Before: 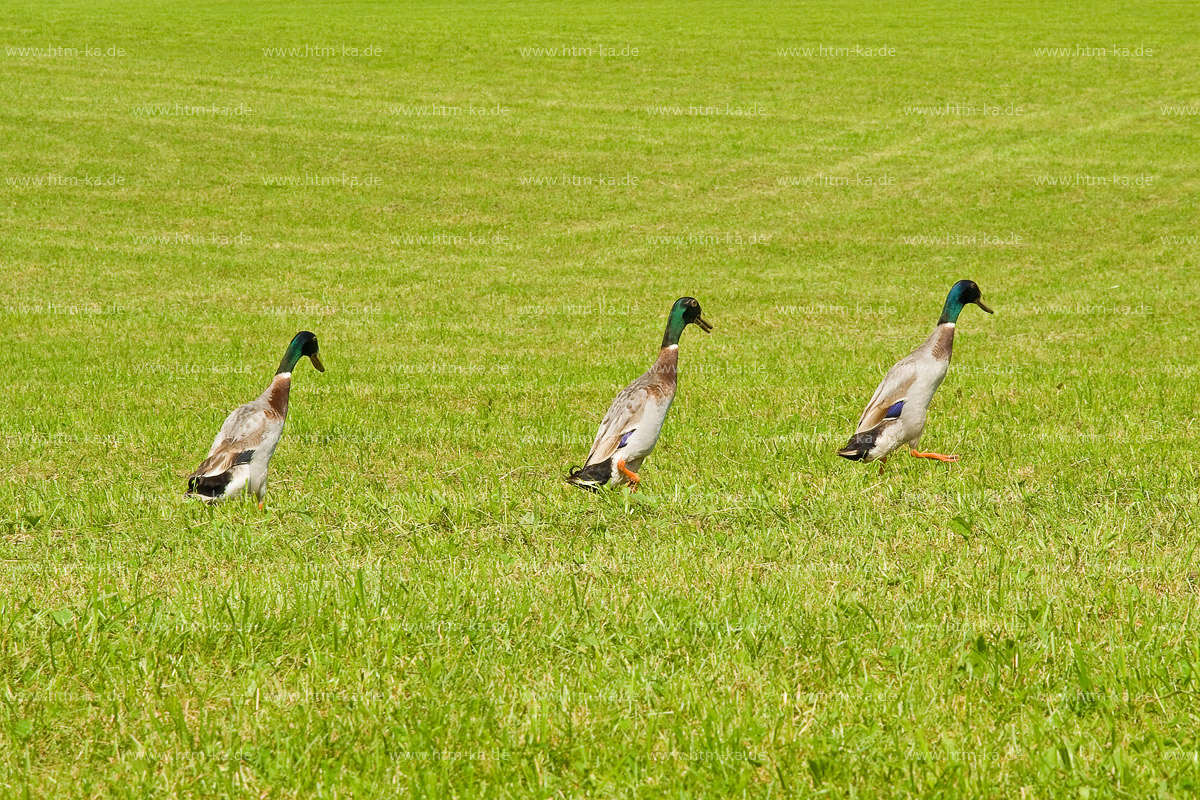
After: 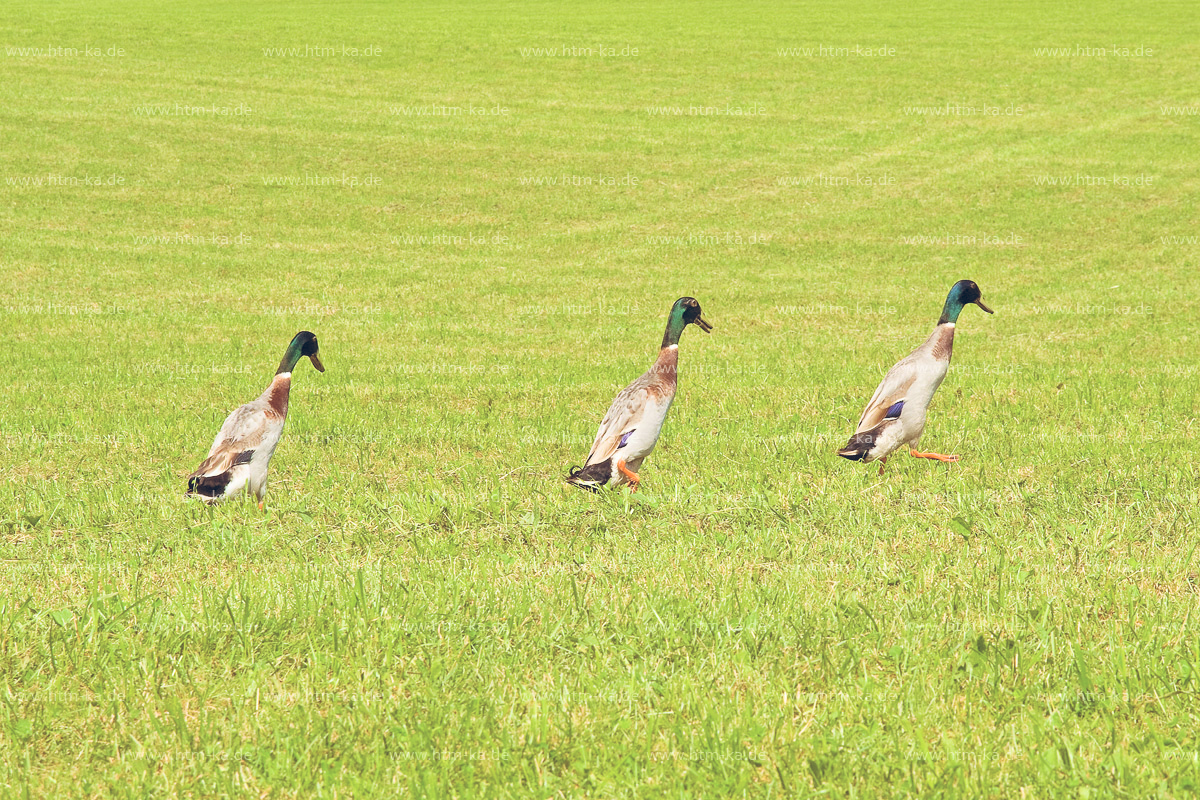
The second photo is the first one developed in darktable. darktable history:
color balance rgb: shadows lift › chroma 9.92%, shadows lift › hue 45.12°, power › luminance 3.26%, power › hue 231.93°, global offset › luminance 0.4%, global offset › chroma 0.21%, global offset › hue 255.02°
contrast brightness saturation: contrast 0.14, brightness 0.21
